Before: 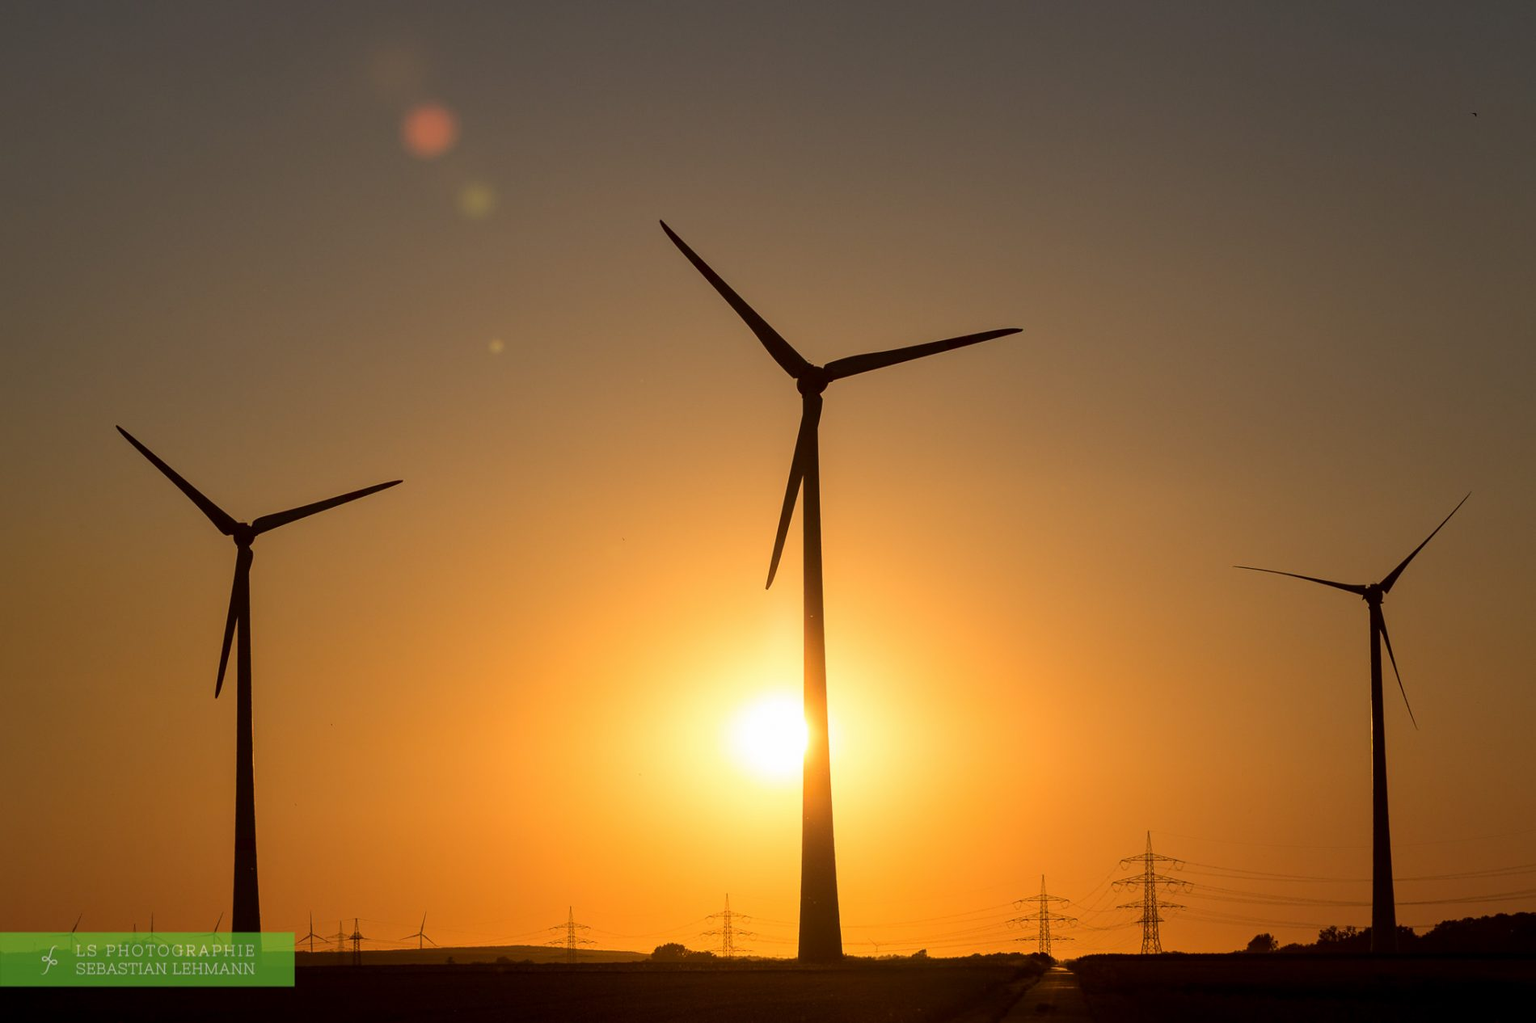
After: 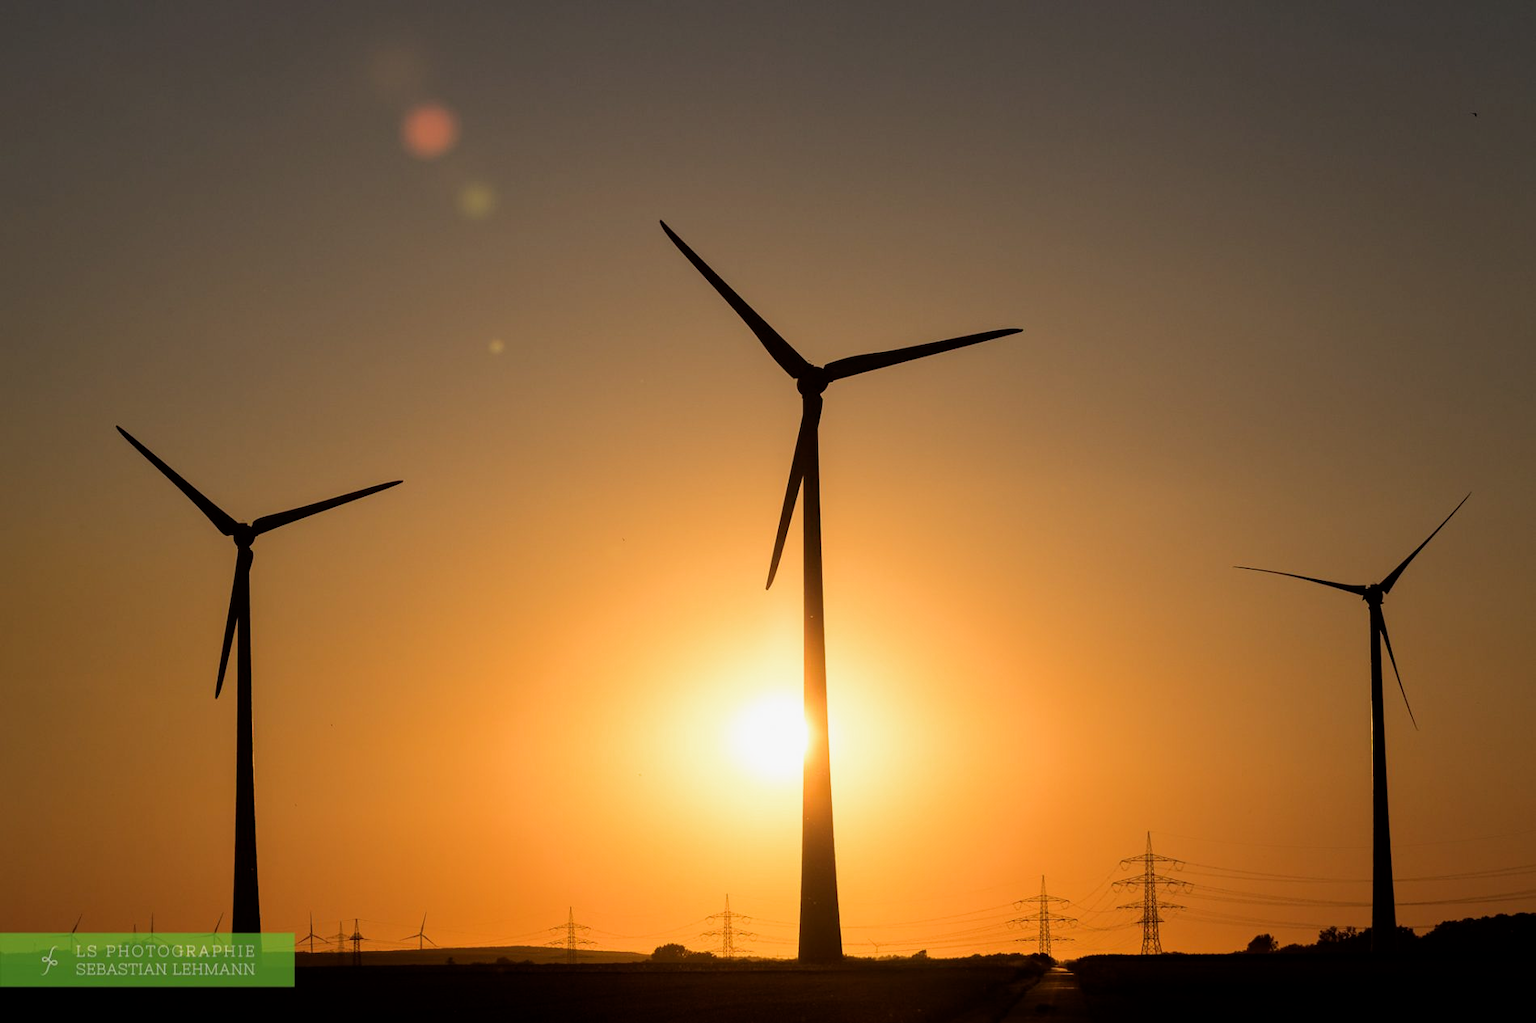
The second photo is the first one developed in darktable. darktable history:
filmic rgb: black relative exposure -12.8 EV, white relative exposure 2.8 EV, threshold 3 EV, target black luminance 0%, hardness 8.54, latitude 70.41%, contrast 1.133, shadows ↔ highlights balance -0.395%, color science v4 (2020), enable highlight reconstruction true
